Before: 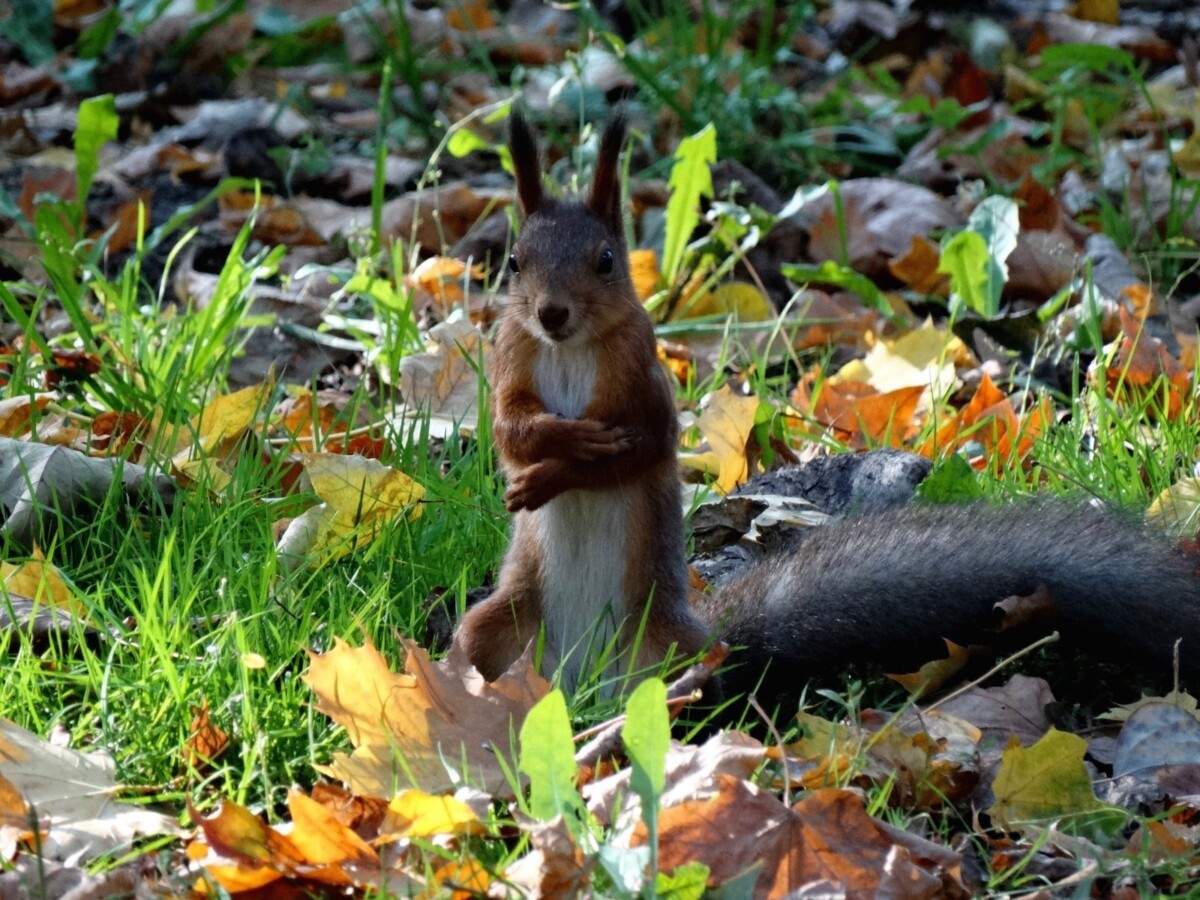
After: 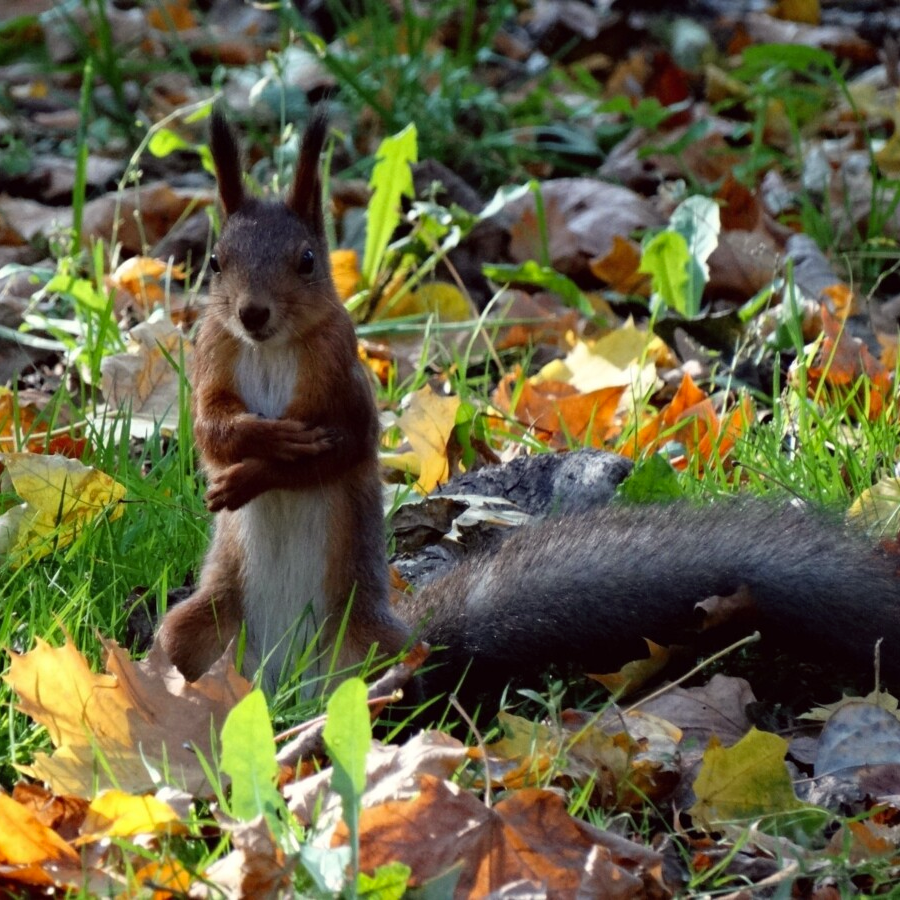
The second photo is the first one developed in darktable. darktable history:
crop and rotate: left 24.976%
color correction: highlights a* -0.924, highlights b* 4.56, shadows a* 3.65
